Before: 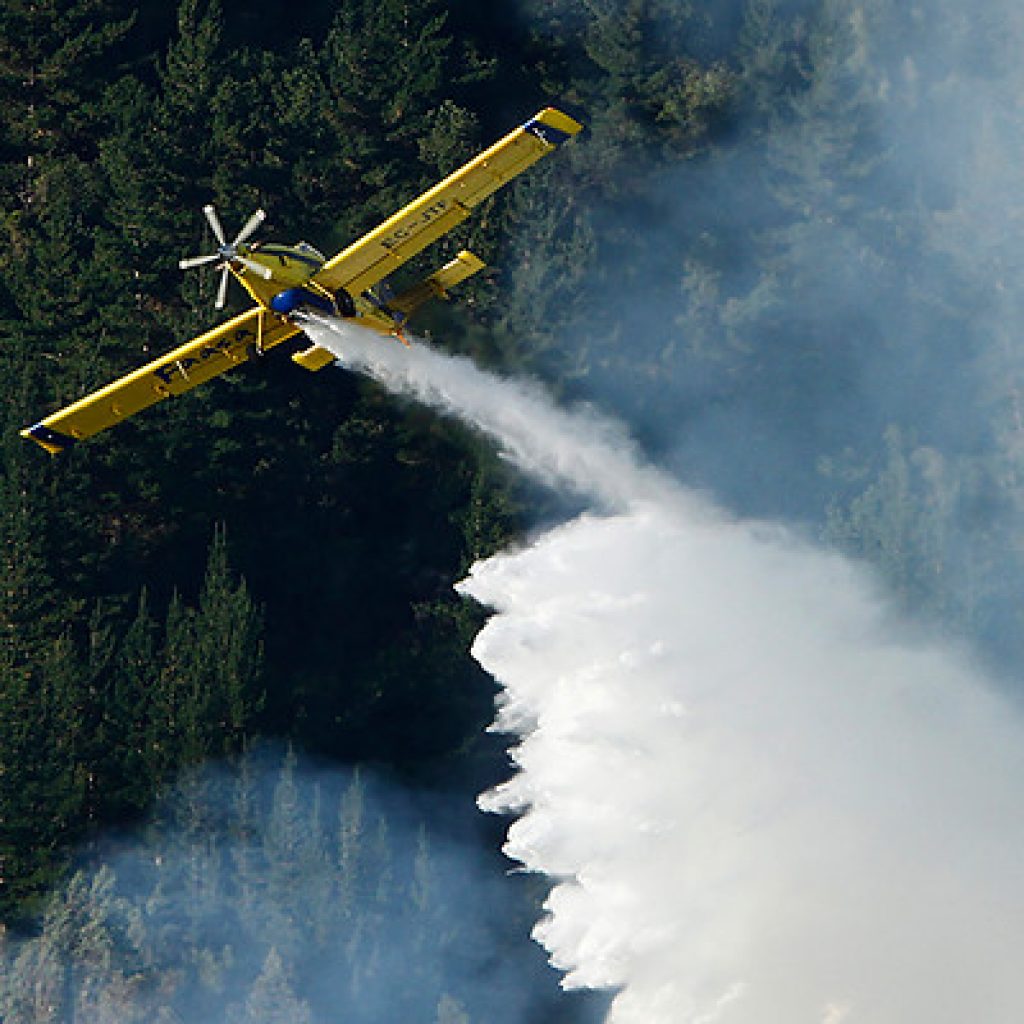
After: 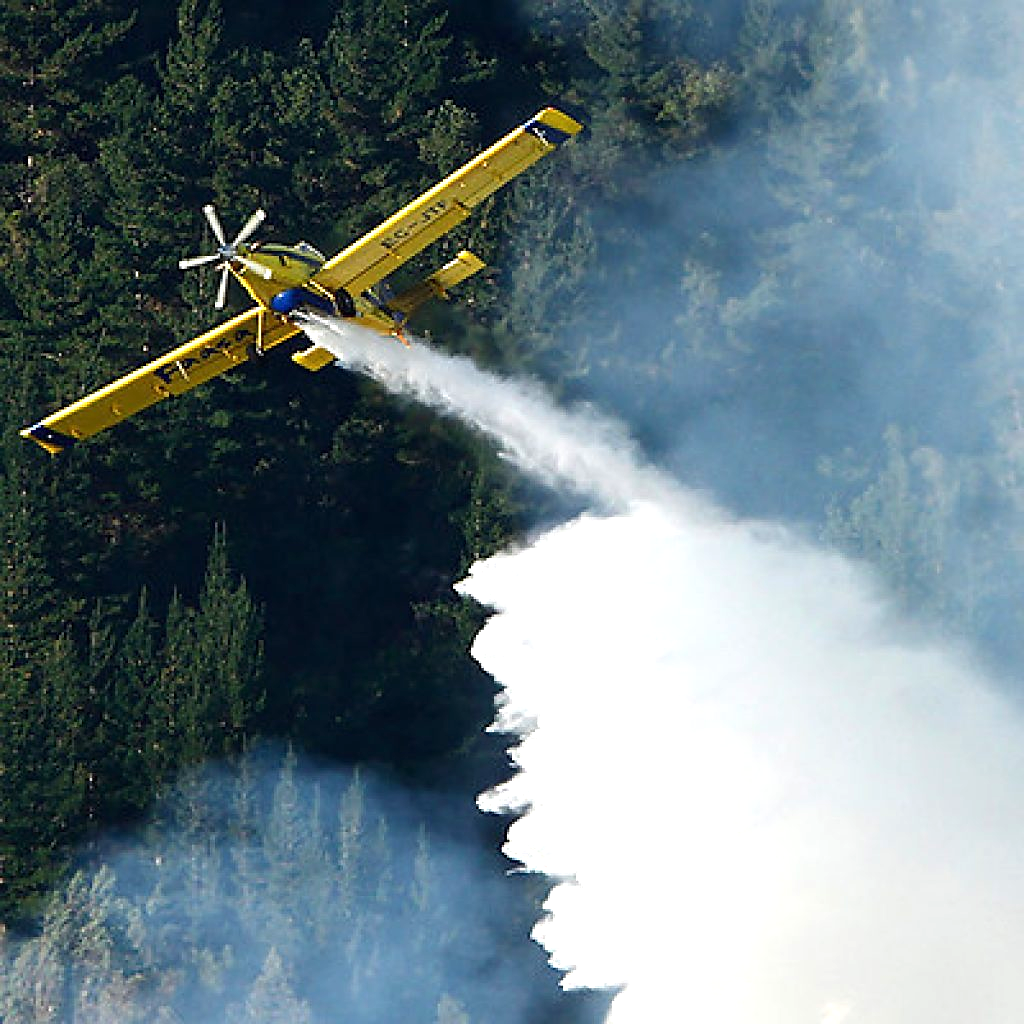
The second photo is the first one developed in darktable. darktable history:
sharpen: radius 1.534, amount 0.373, threshold 1.192
exposure: exposure 0.608 EV, compensate highlight preservation false
